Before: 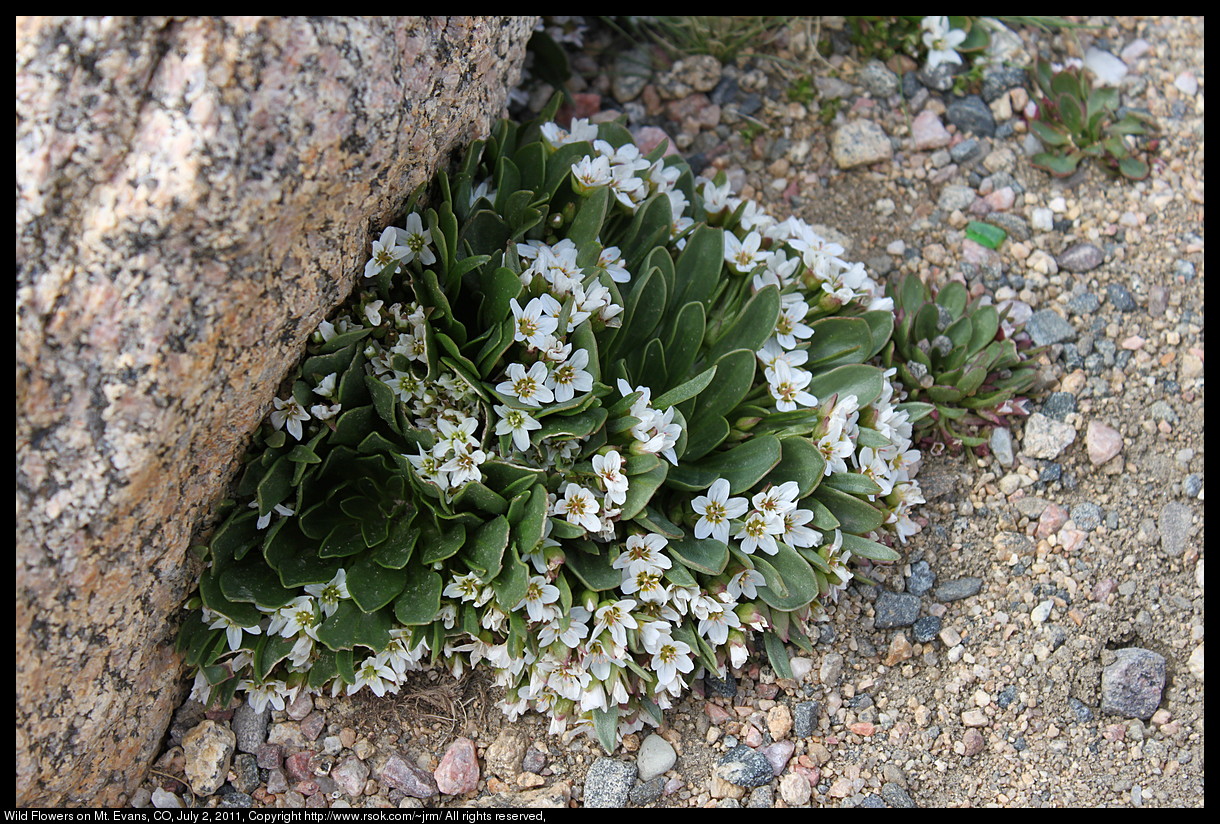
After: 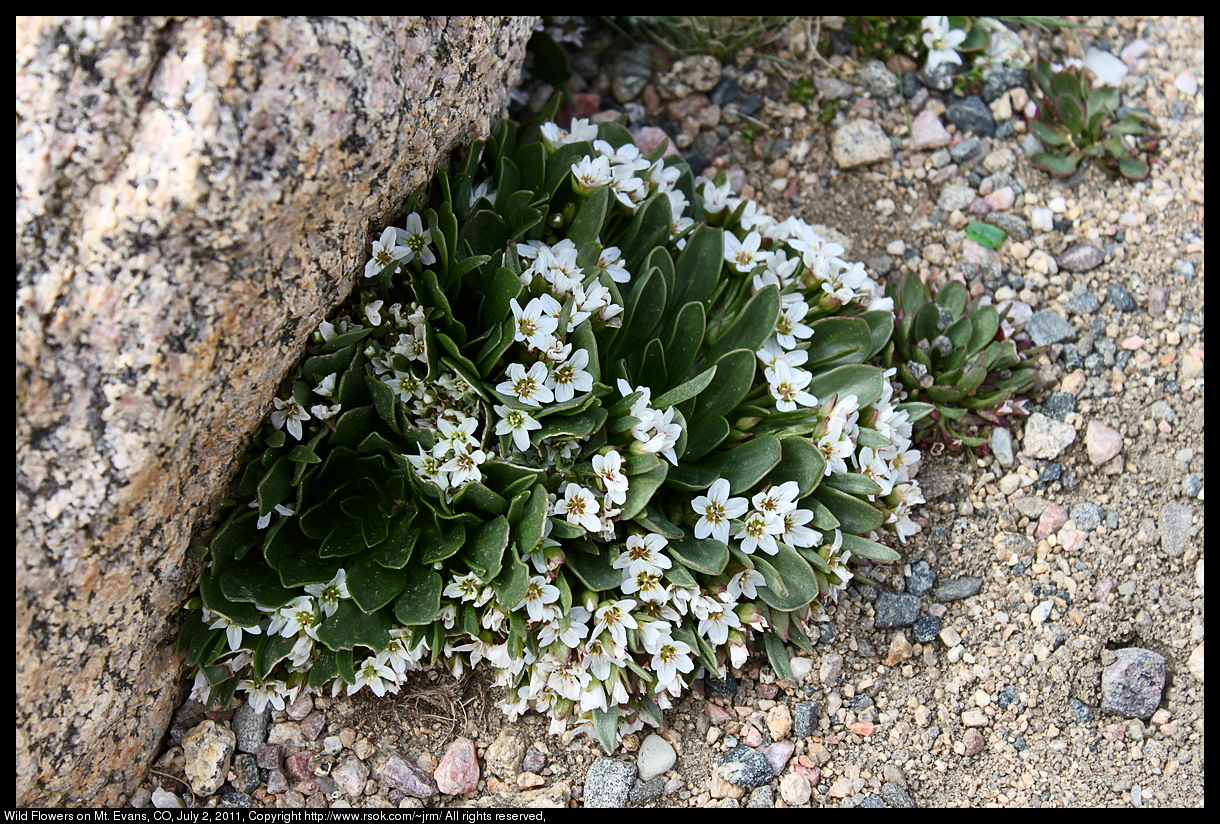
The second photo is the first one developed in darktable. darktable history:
shadows and highlights: radius 106.16, shadows 23.87, highlights -57.83, low approximation 0.01, soften with gaussian
contrast brightness saturation: contrast 0.219
